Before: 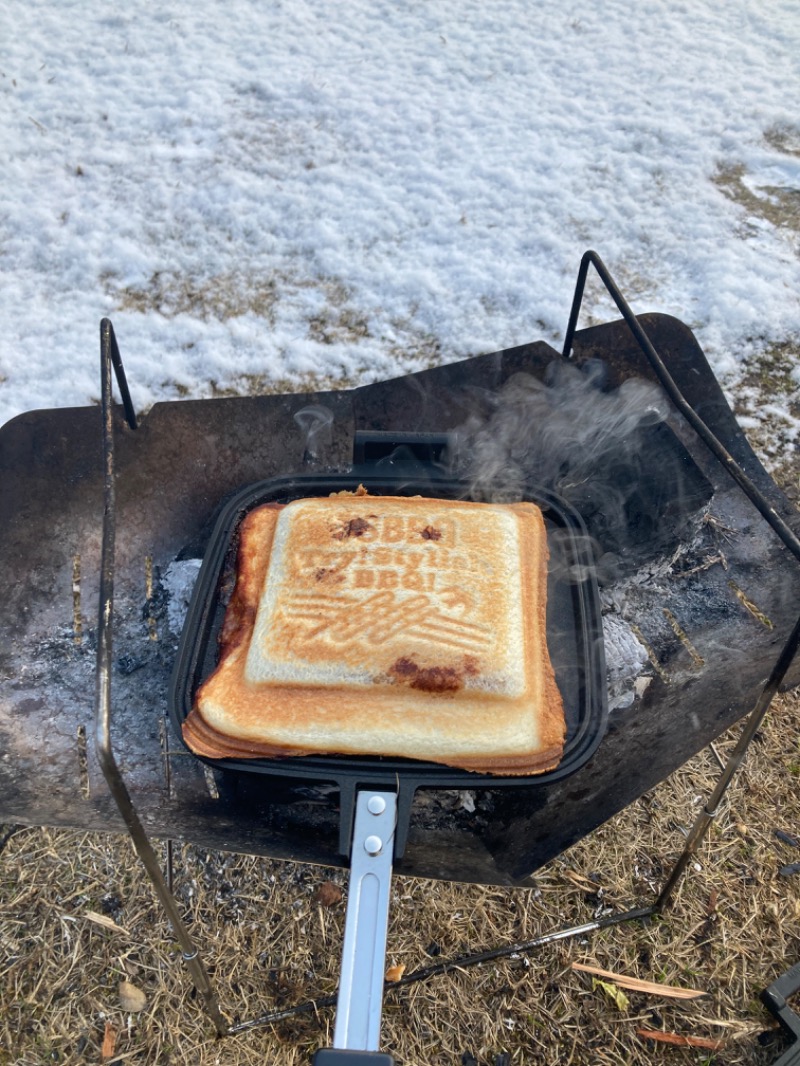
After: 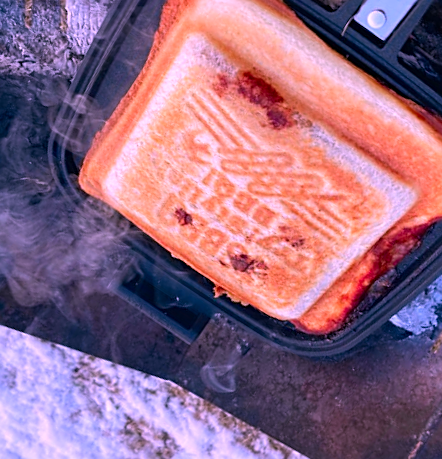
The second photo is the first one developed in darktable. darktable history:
crop and rotate: angle 147.08°, left 9.17%, top 15.616%, right 4.387%, bottom 16.934%
sharpen: on, module defaults
color calibration: illuminant as shot in camera, x 0.358, y 0.373, temperature 4628.91 K
color correction: highlights a* 18.88, highlights b* -12.19, saturation 1.68
